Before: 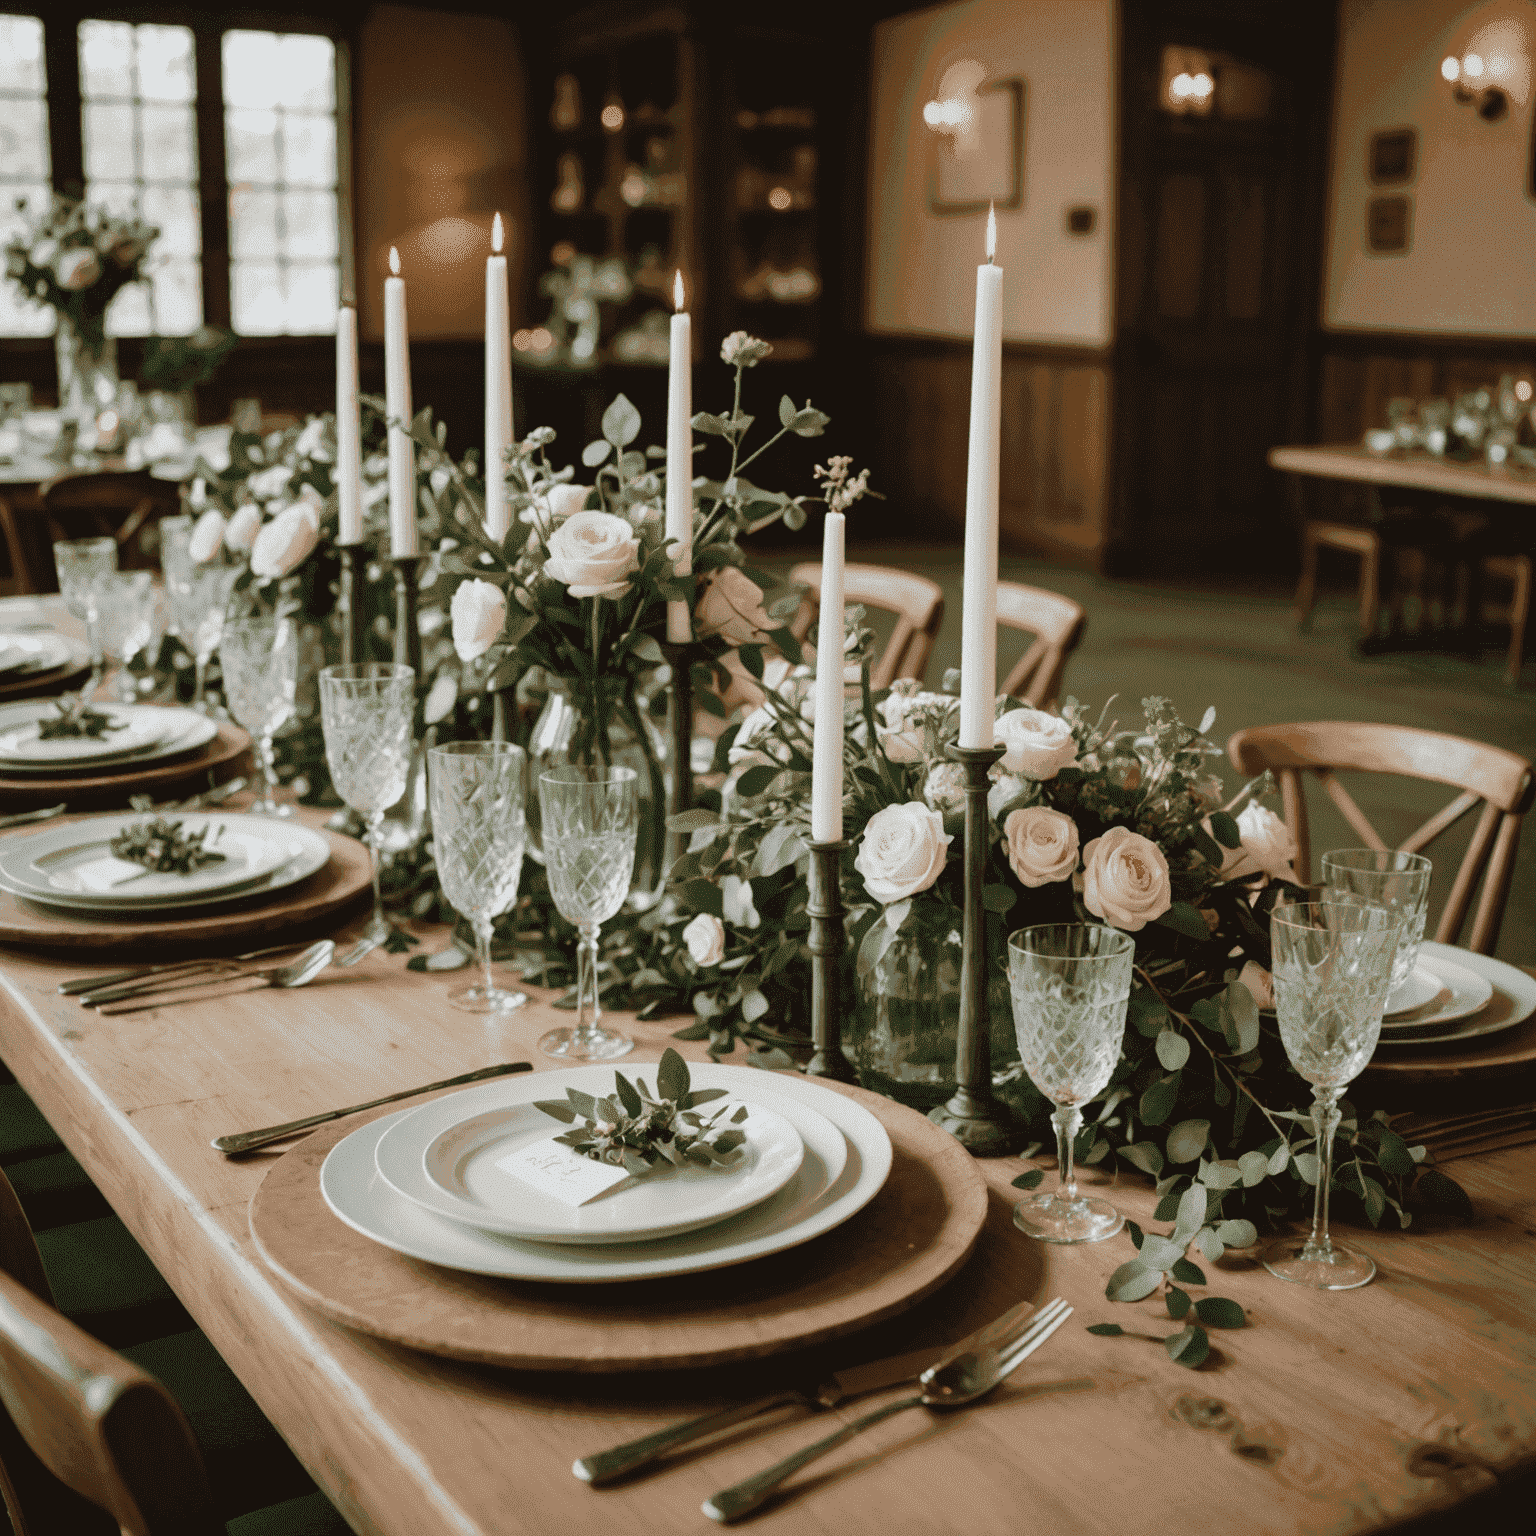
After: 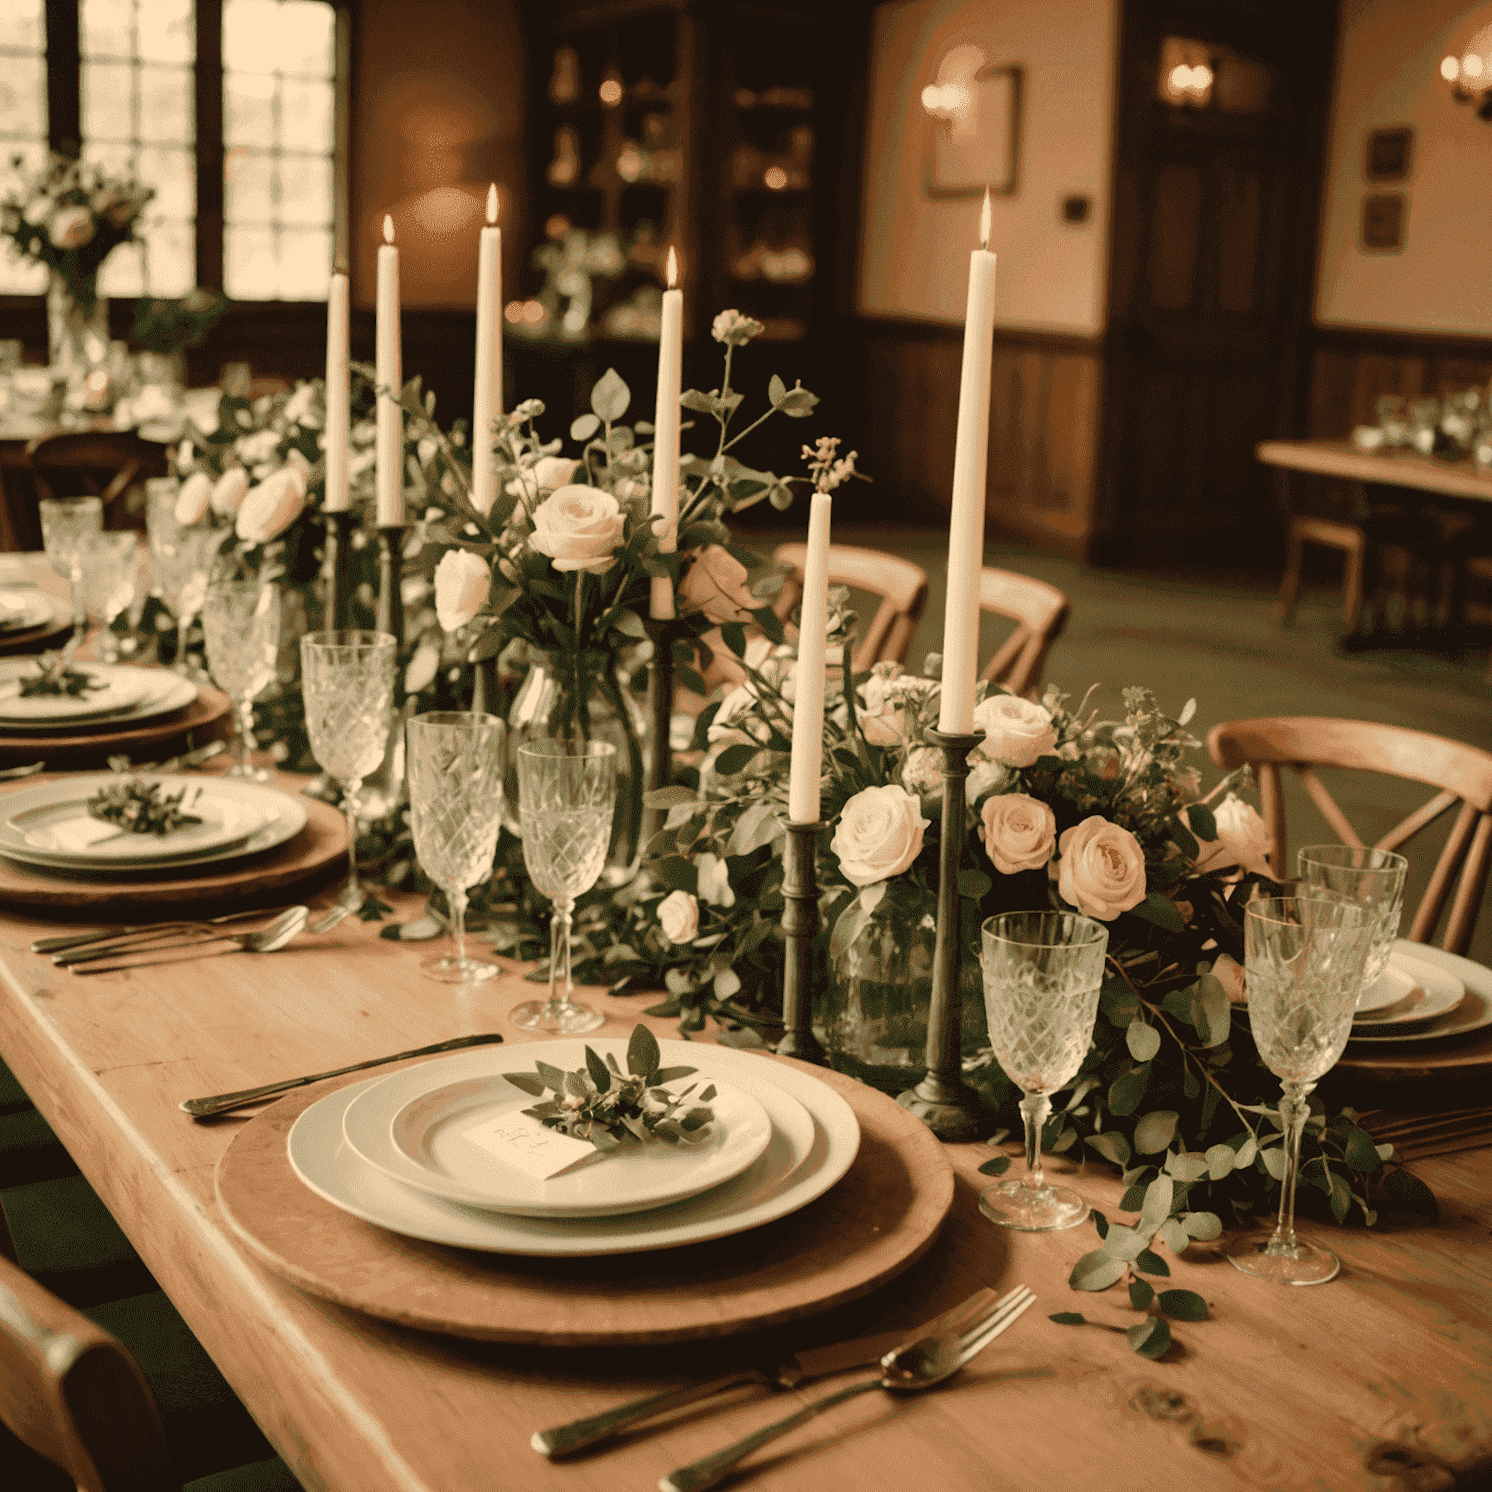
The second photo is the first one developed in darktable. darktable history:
white balance: red 1.138, green 0.996, blue 0.812
crop and rotate: angle -1.69°
